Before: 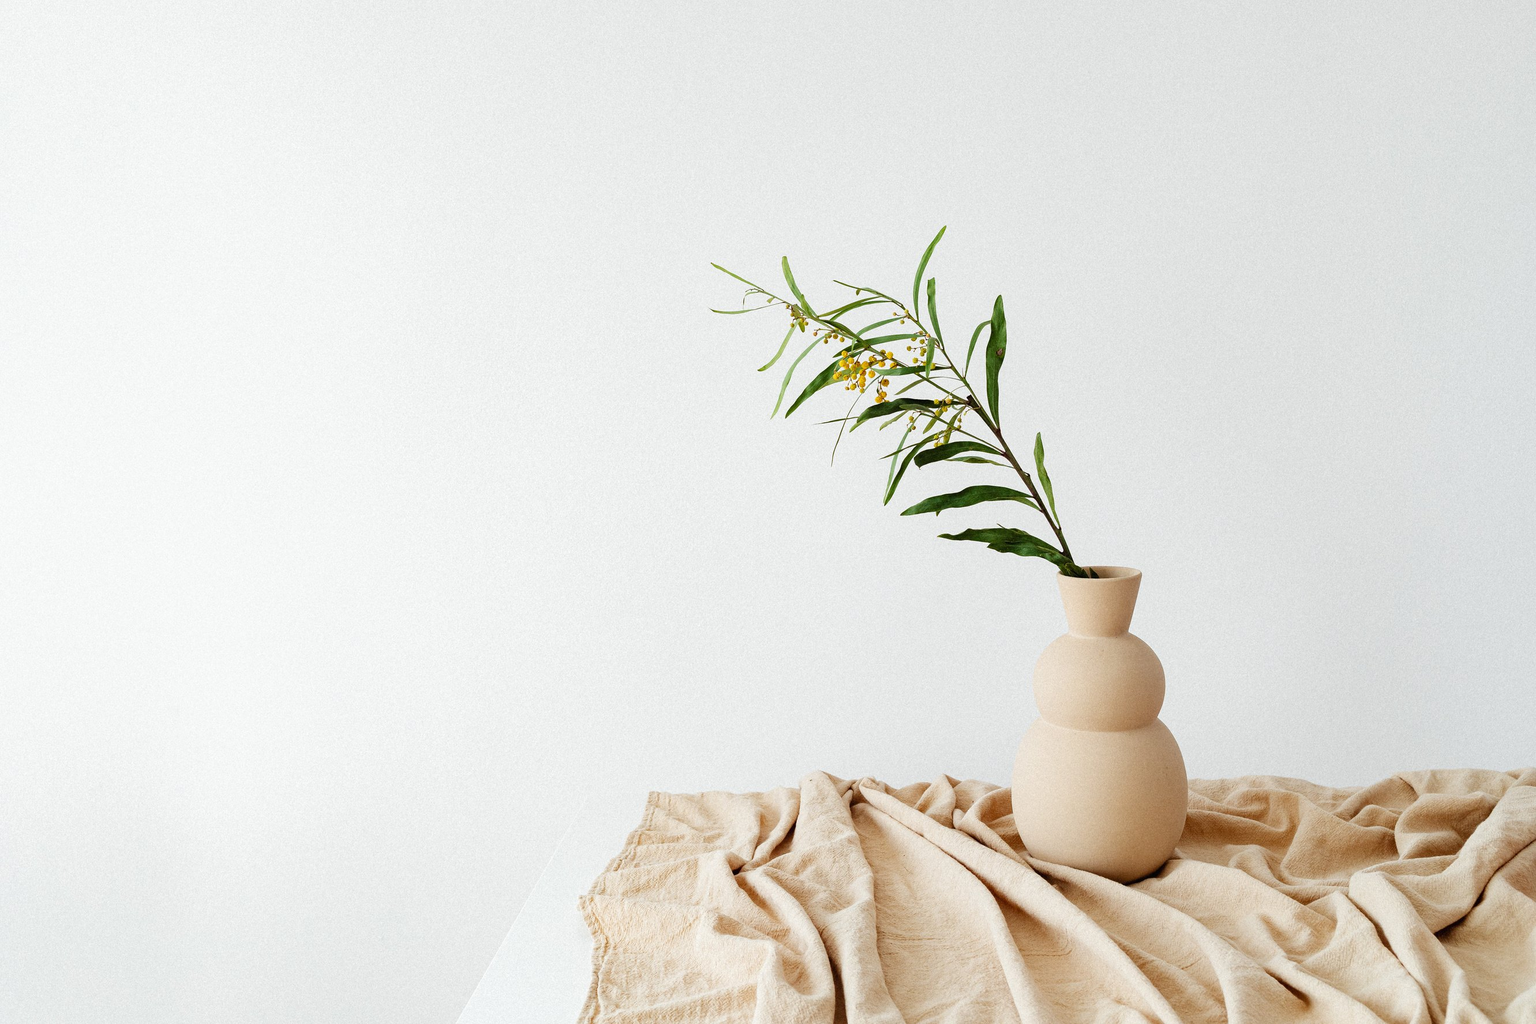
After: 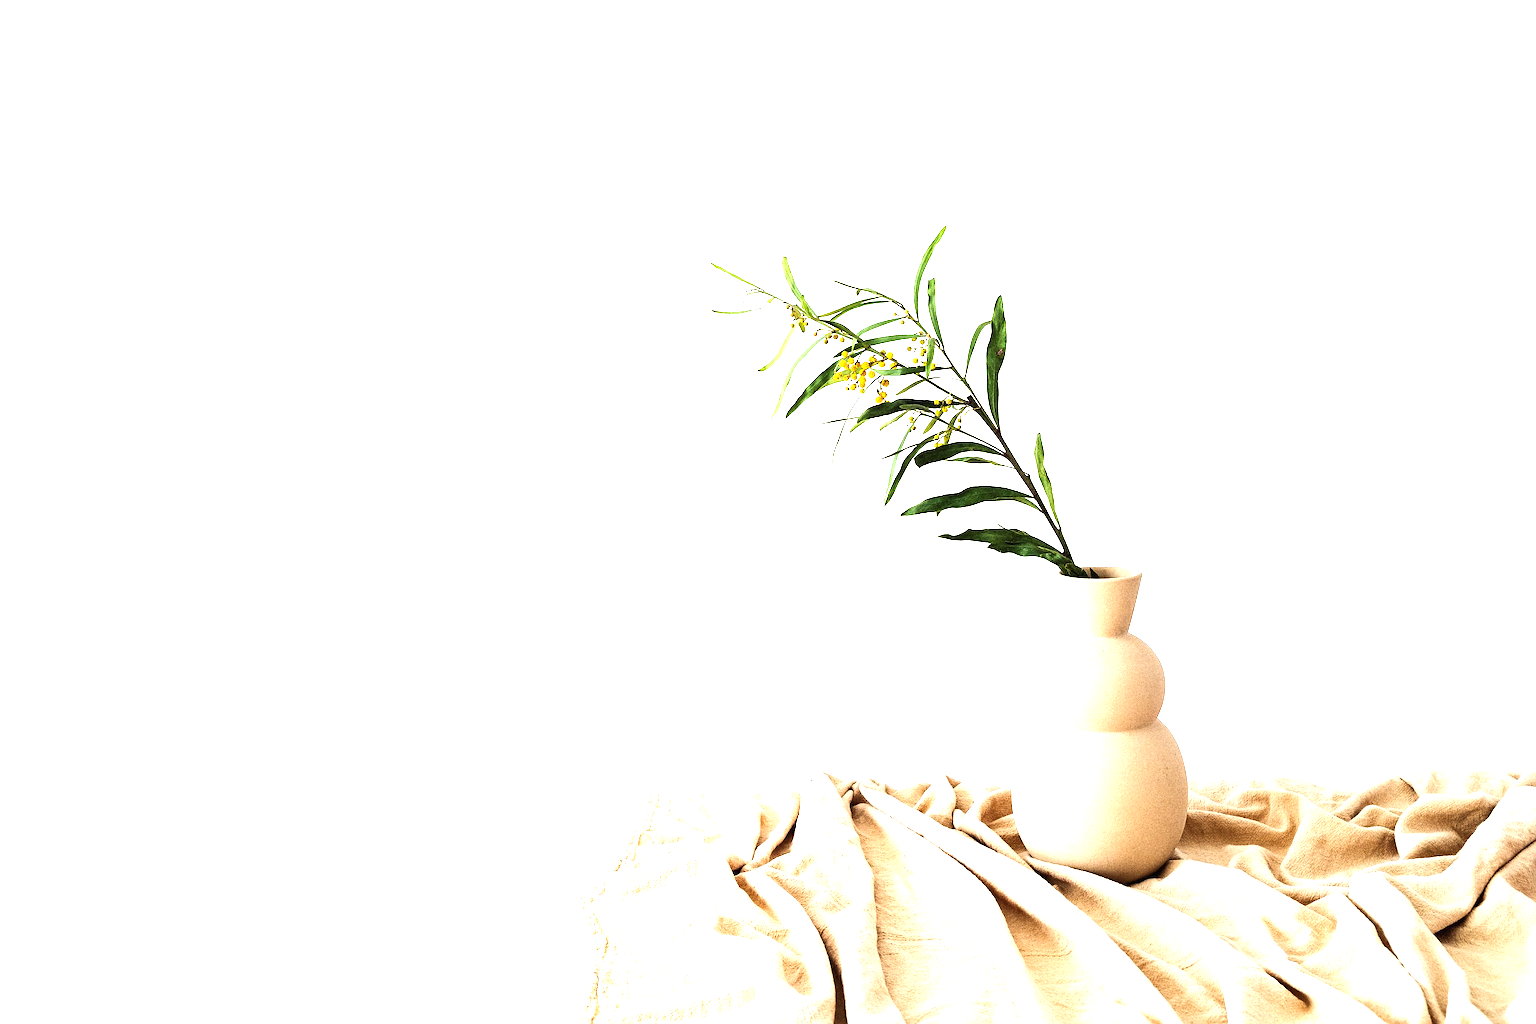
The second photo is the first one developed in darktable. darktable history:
color balance rgb: linear chroma grading › global chroma 9.04%, perceptual saturation grading › global saturation -0.154%, perceptual brilliance grading › highlights 4.19%, perceptual brilliance grading › mid-tones -18.422%, perceptual brilliance grading › shadows -40.882%
exposure: black level correction 0, exposure 1.2 EV, compensate highlight preservation false
sharpen: amount 0.215
contrast brightness saturation: saturation -0.046
